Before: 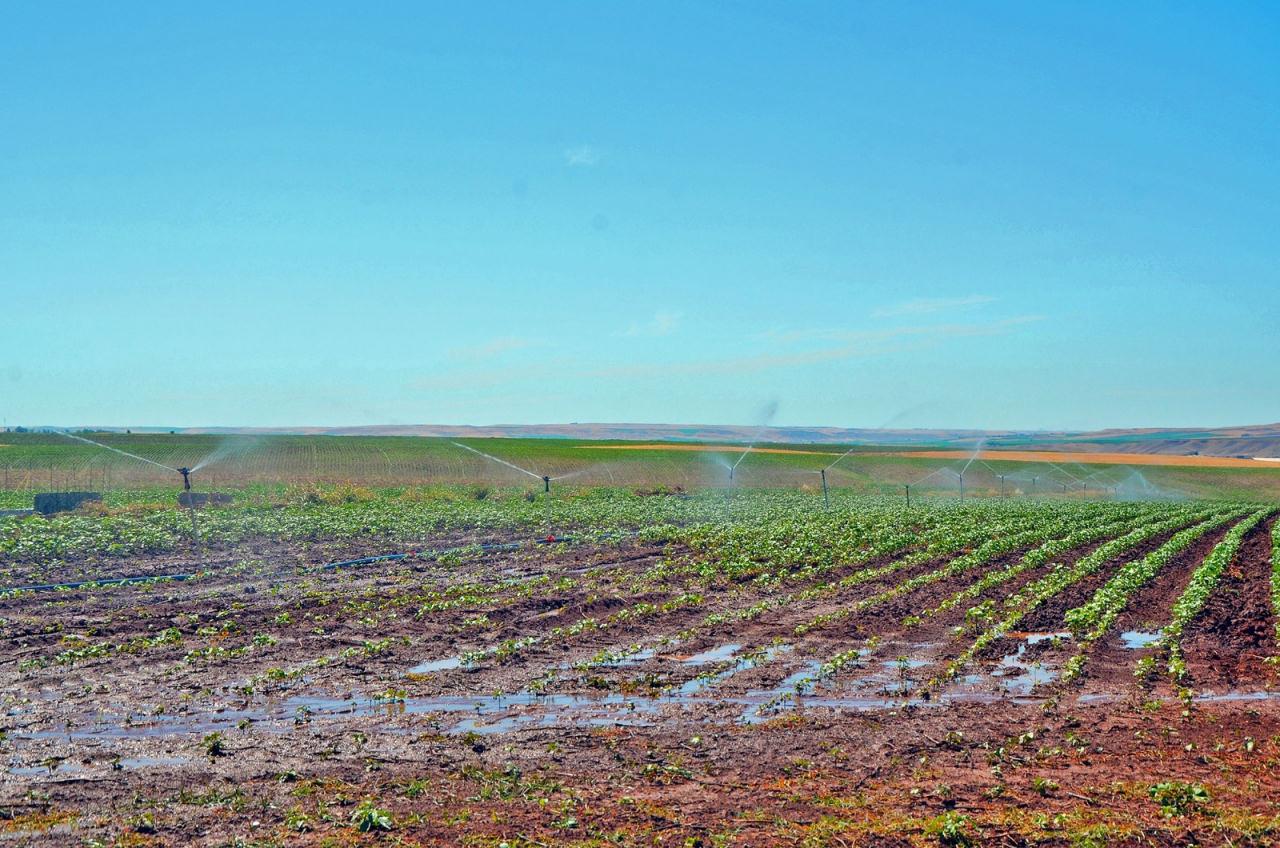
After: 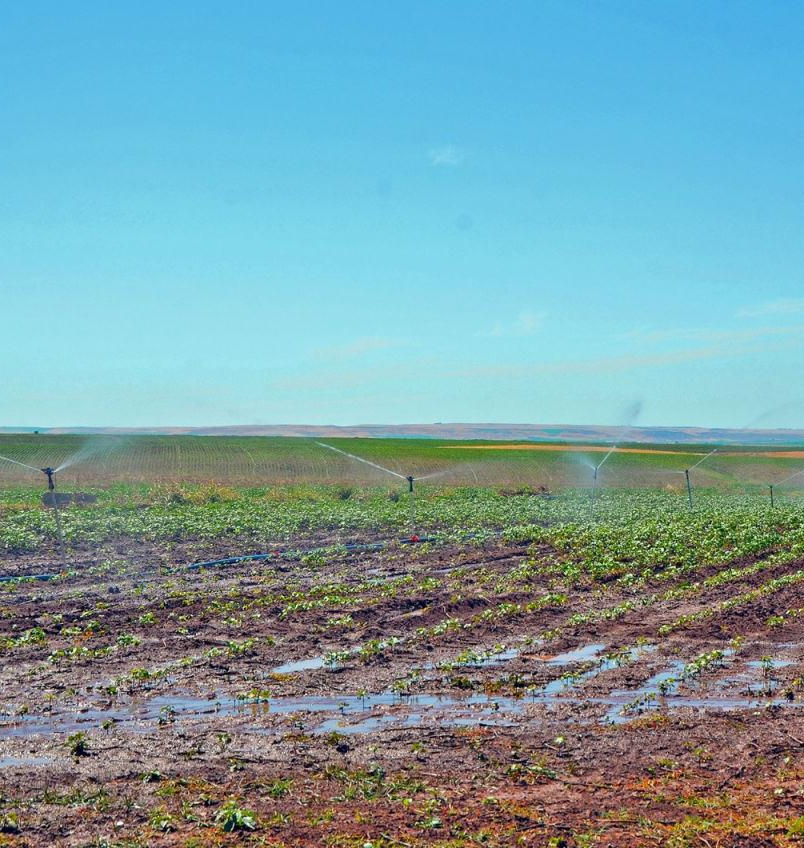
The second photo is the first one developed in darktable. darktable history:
crop: left 10.644%, right 26.528%
rotate and perspective: automatic cropping off
